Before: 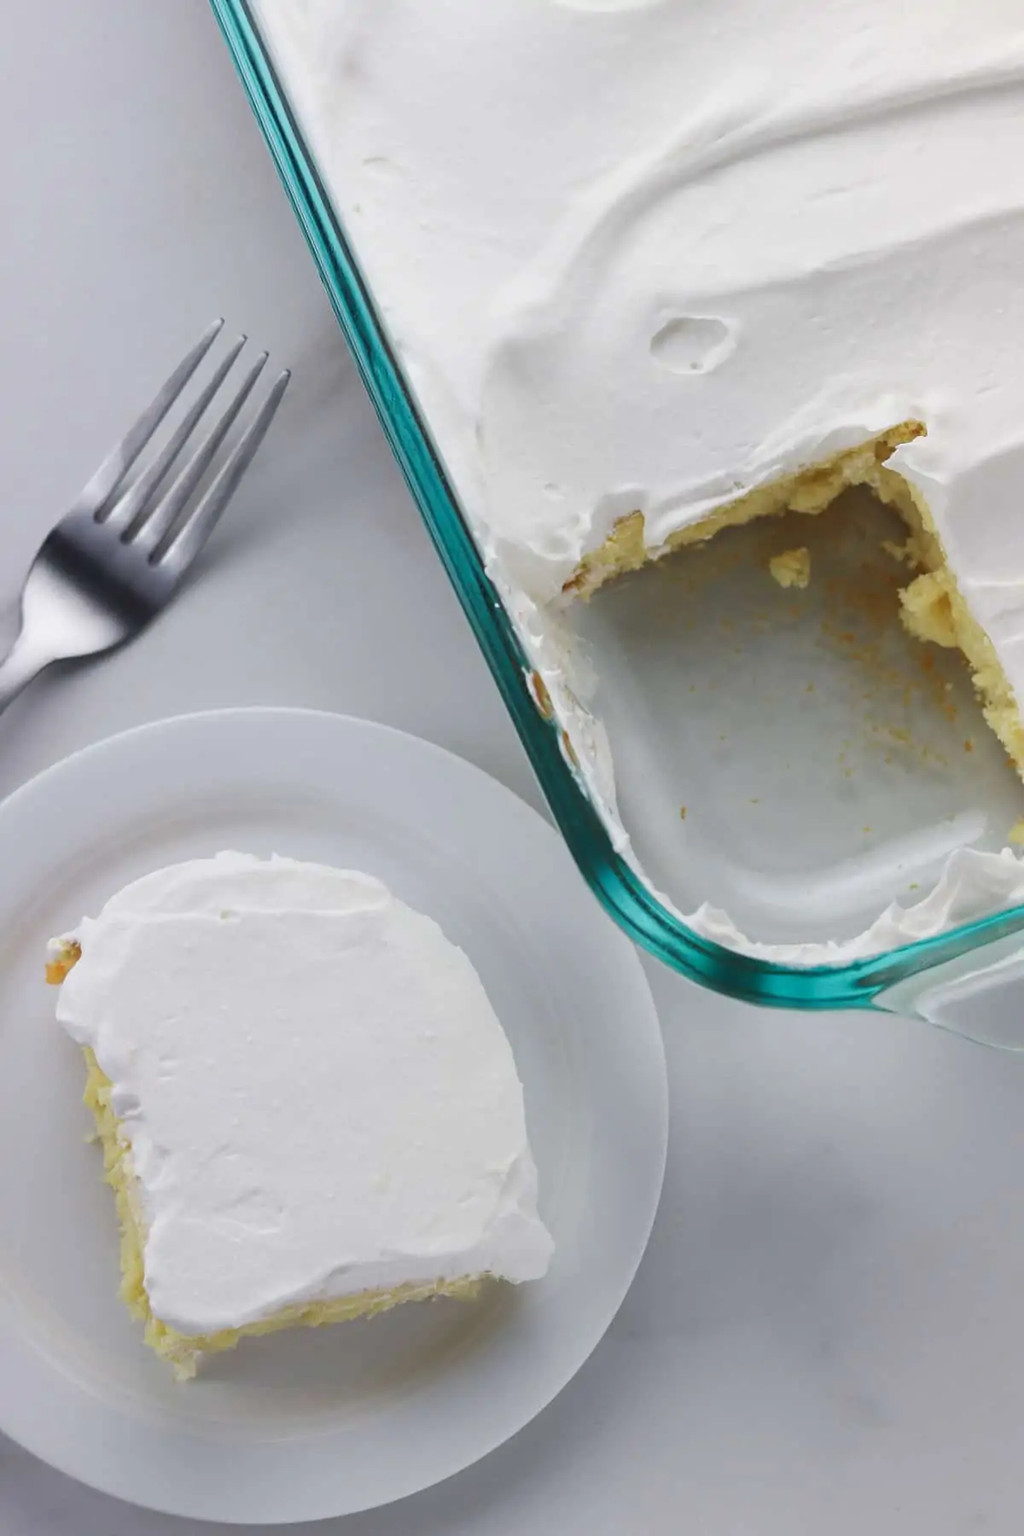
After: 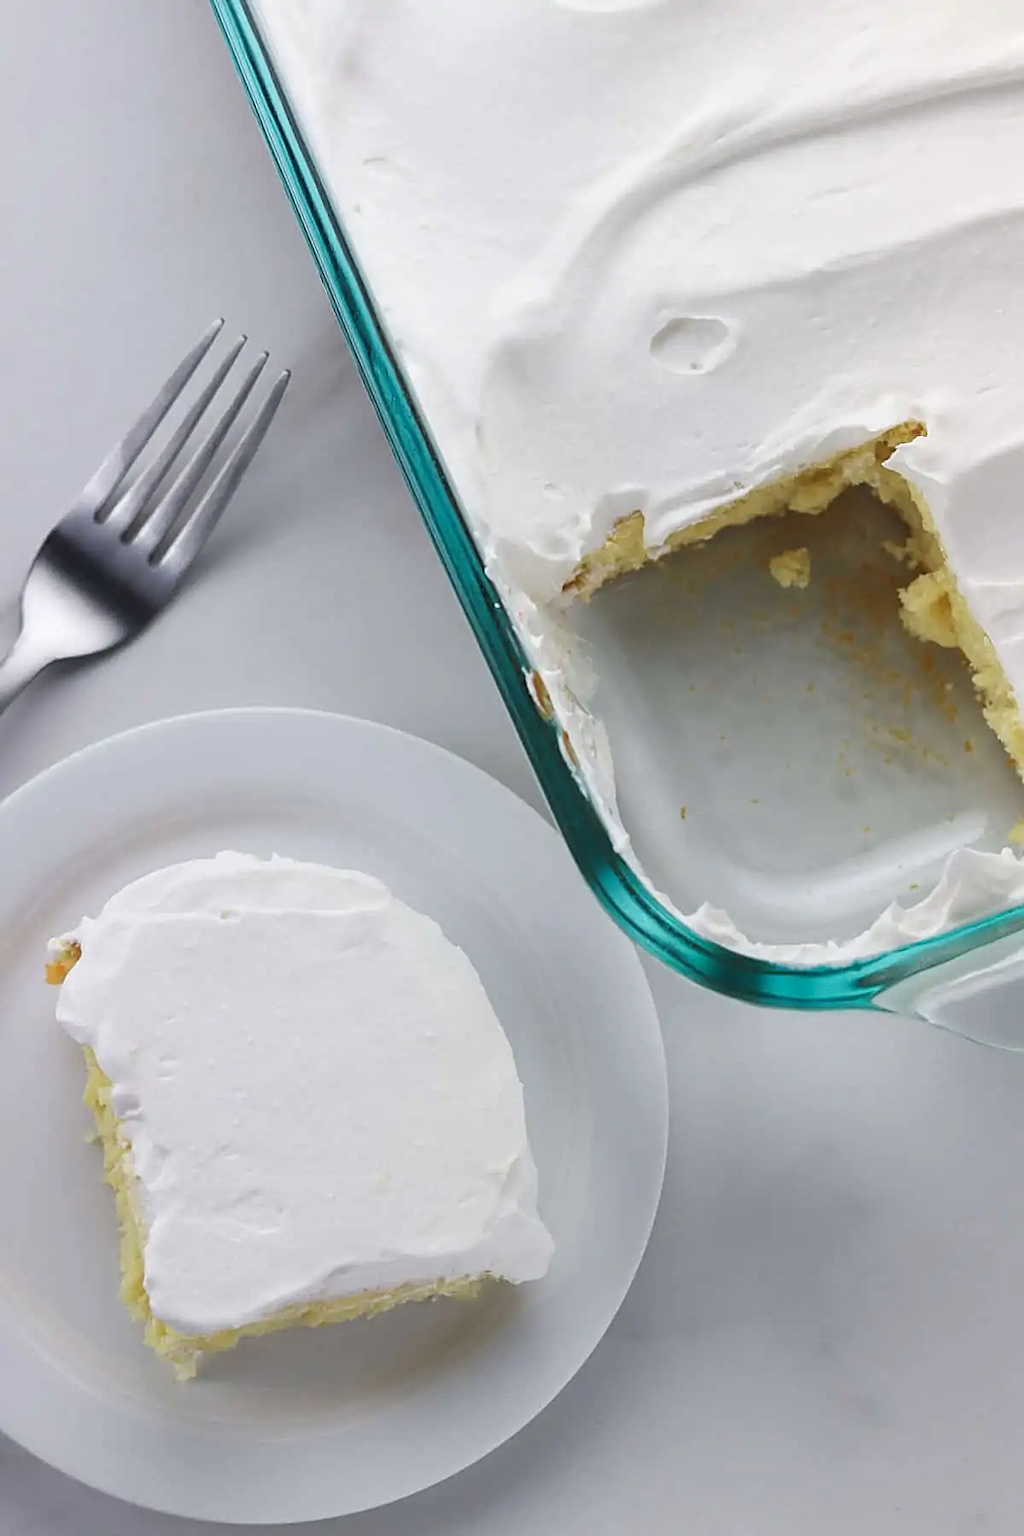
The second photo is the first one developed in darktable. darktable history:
levels: levels [0.016, 0.492, 0.969]
sharpen: on, module defaults
